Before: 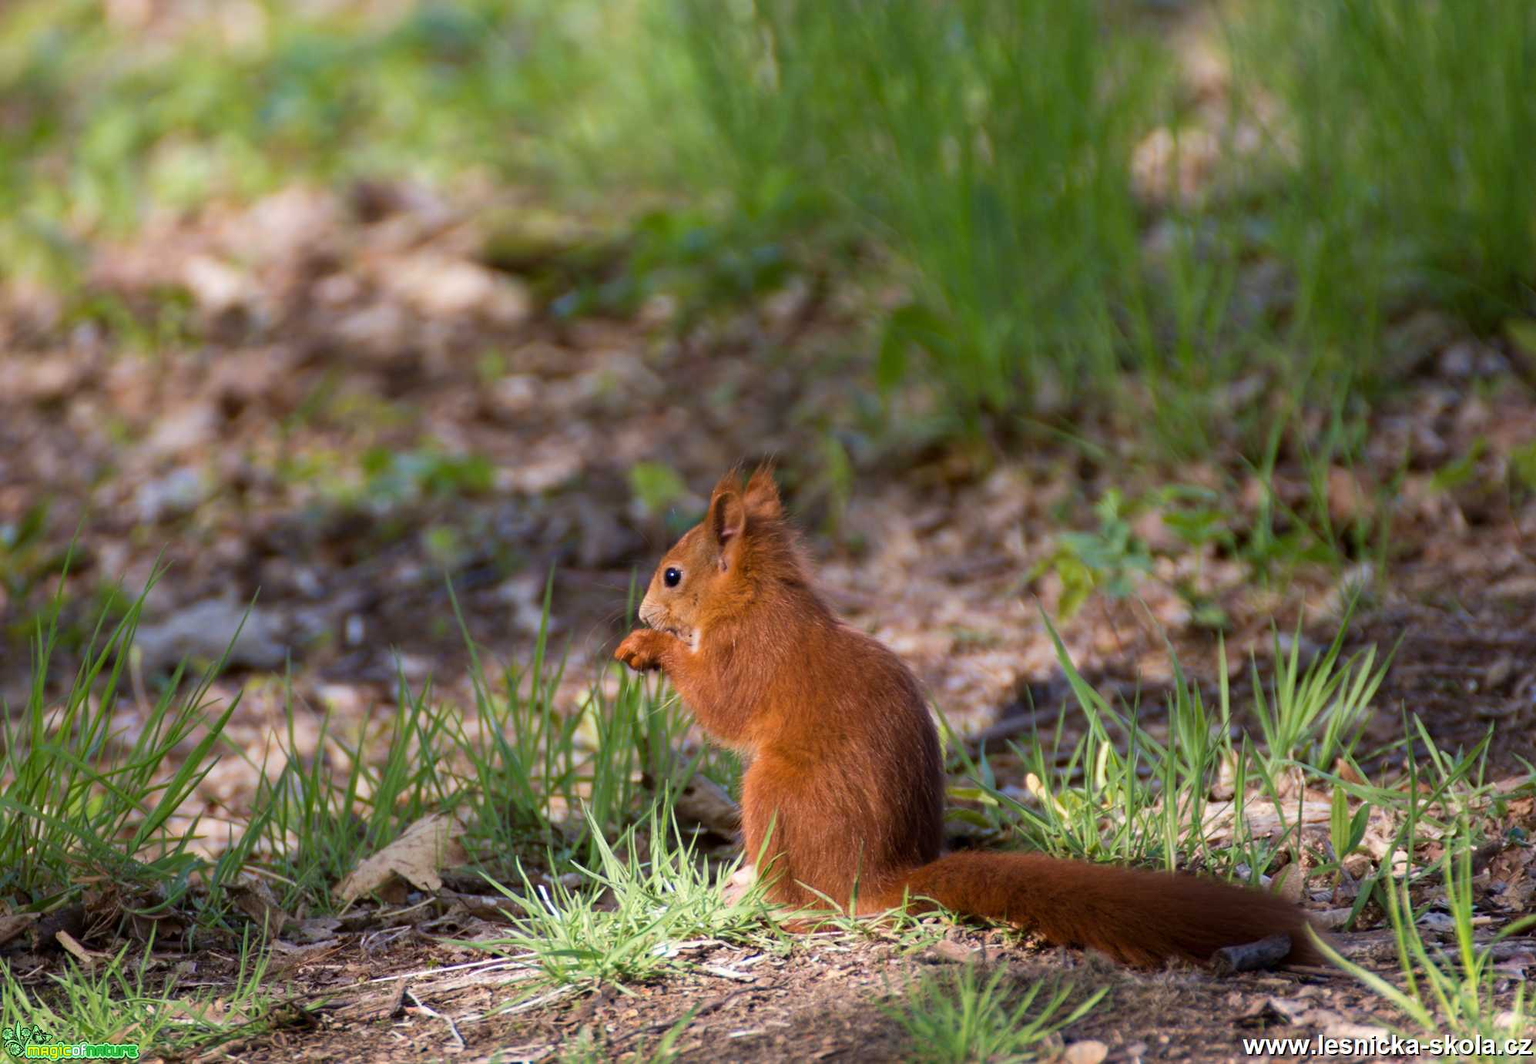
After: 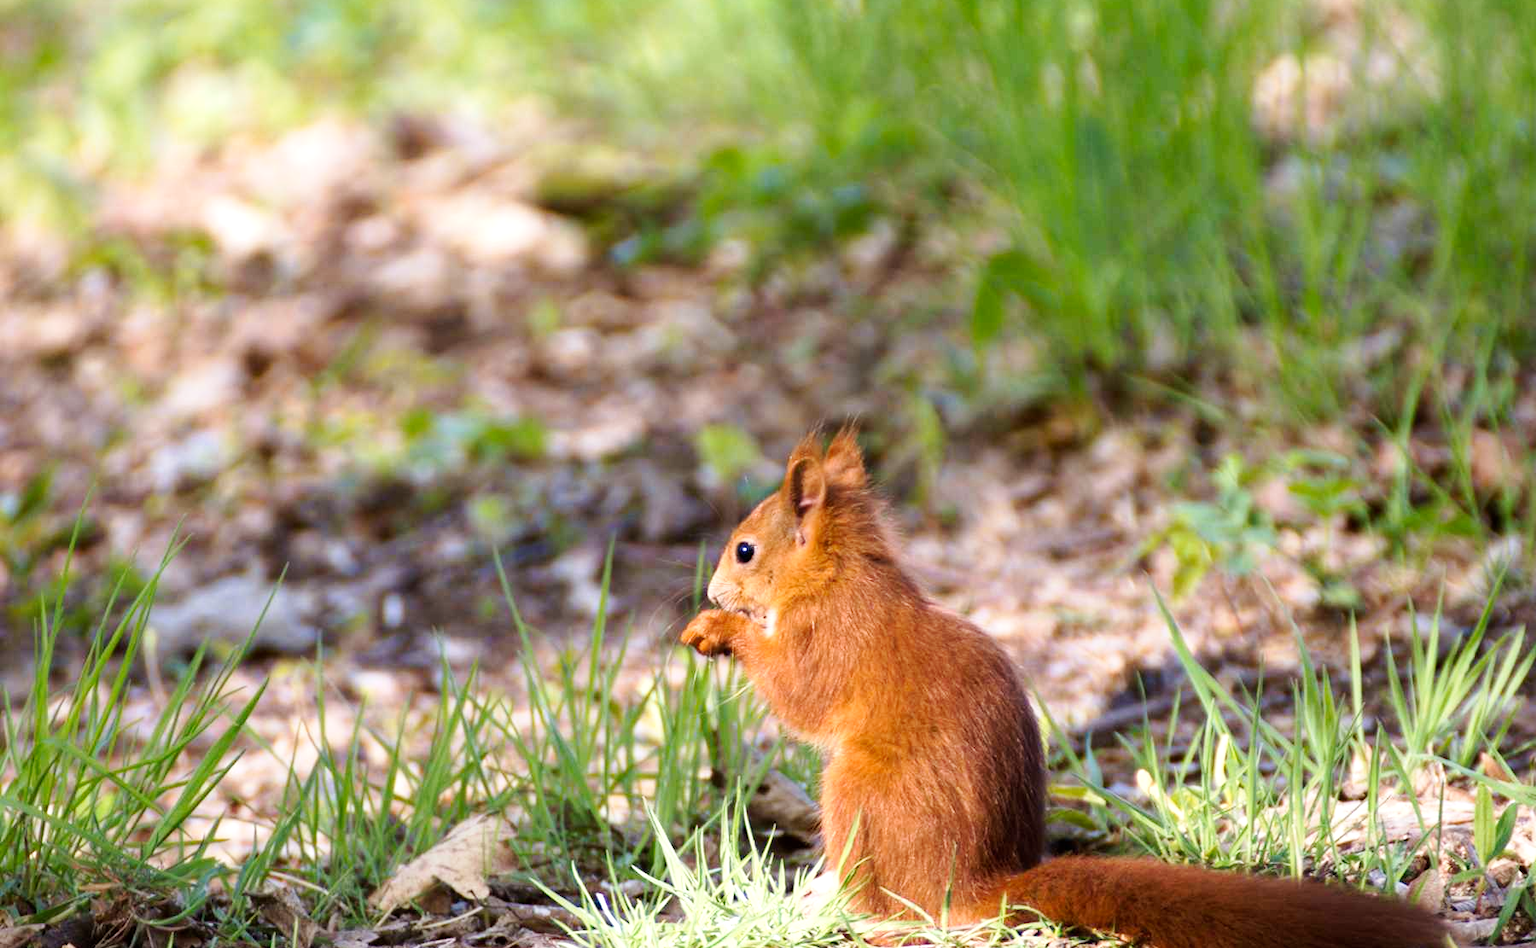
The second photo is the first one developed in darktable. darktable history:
crop: top 7.402%, right 9.697%, bottom 12.016%
exposure: black level correction 0, exposure 0.951 EV, compensate exposure bias true, compensate highlight preservation false
tone curve: curves: ch0 [(0, 0) (0.058, 0.027) (0.214, 0.183) (0.304, 0.288) (0.51, 0.549) (0.658, 0.7) (0.741, 0.775) (0.844, 0.866) (0.986, 0.957)]; ch1 [(0, 0) (0.172, 0.123) (0.312, 0.296) (0.437, 0.429) (0.471, 0.469) (0.502, 0.5) (0.513, 0.515) (0.572, 0.603) (0.617, 0.653) (0.68, 0.724) (0.889, 0.924) (1, 1)]; ch2 [(0, 0) (0.411, 0.424) (0.489, 0.49) (0.502, 0.5) (0.517, 0.519) (0.549, 0.578) (0.604, 0.628) (0.693, 0.686) (1, 1)], preserve colors none
contrast brightness saturation: saturation -0.066
